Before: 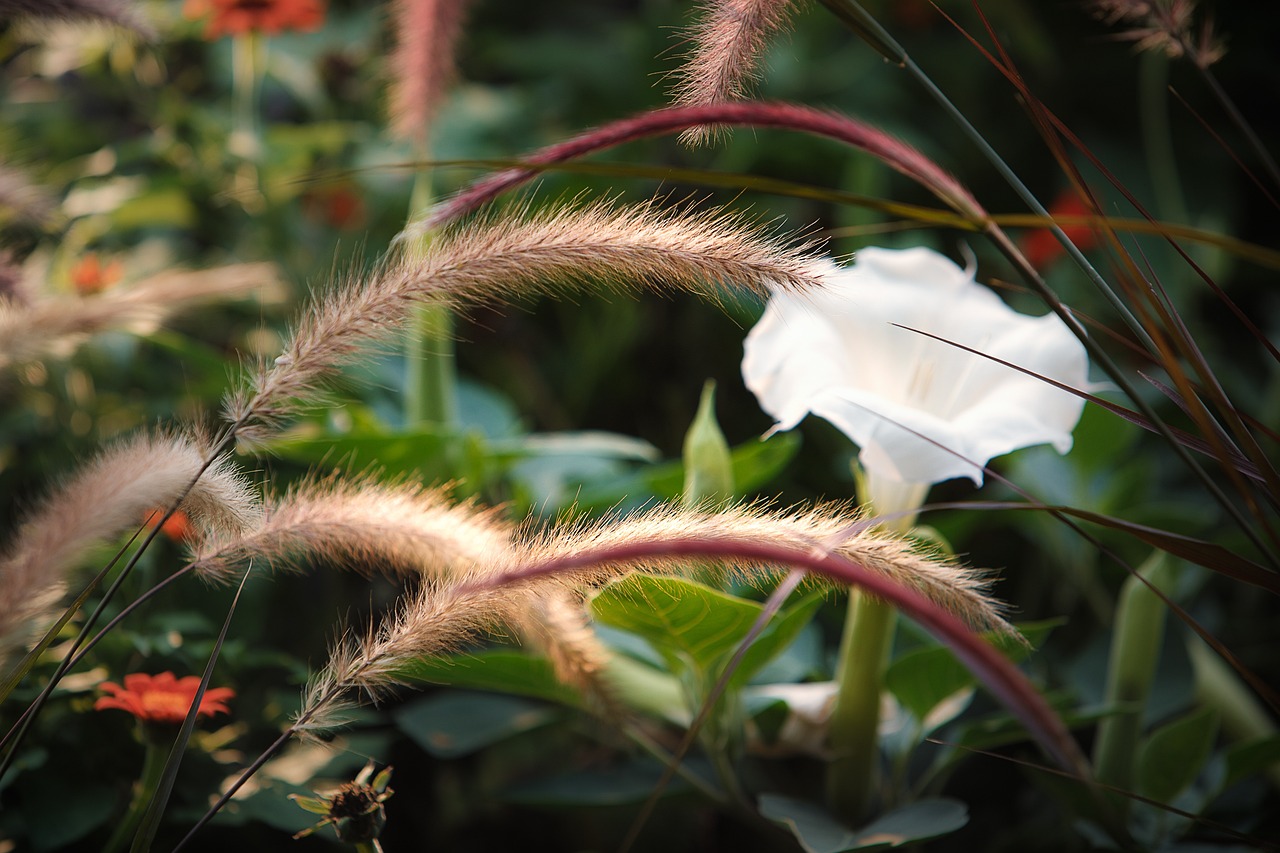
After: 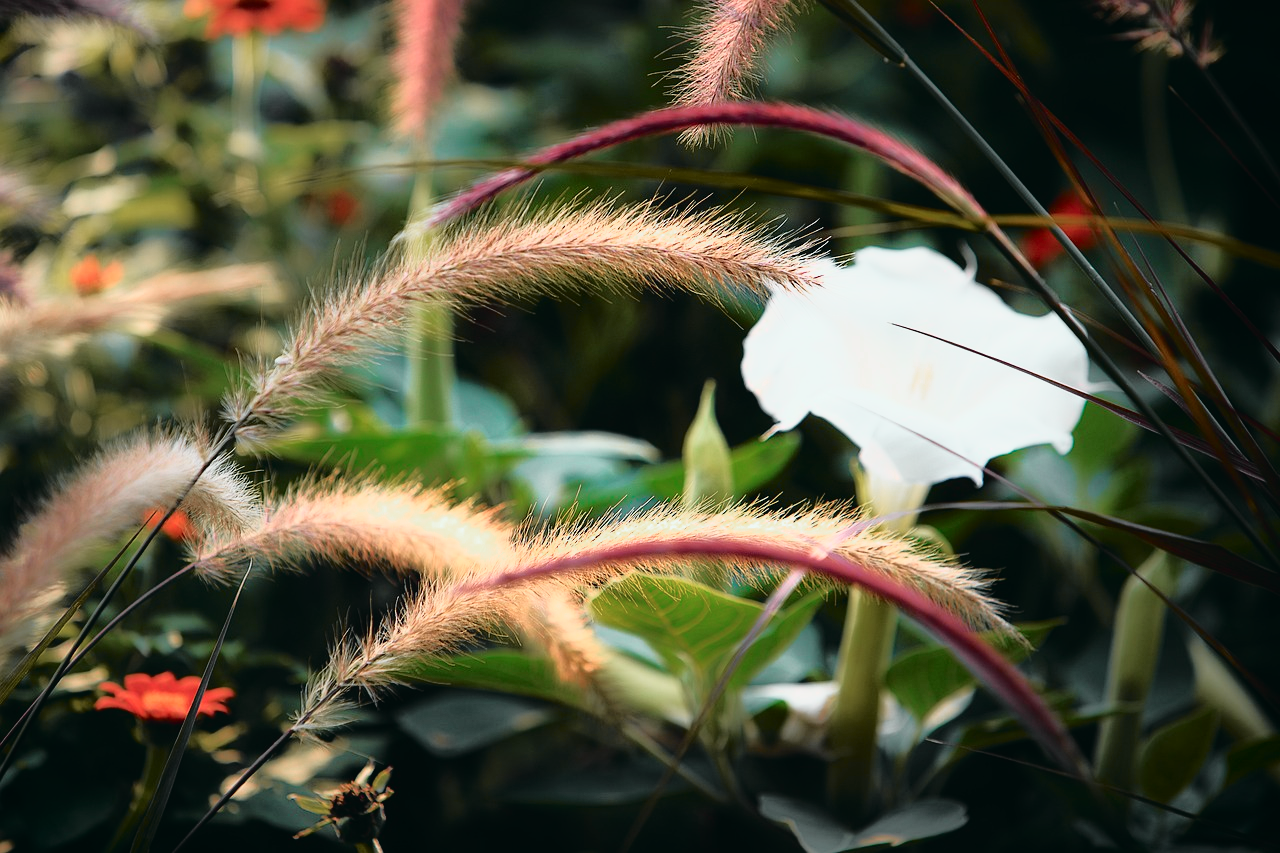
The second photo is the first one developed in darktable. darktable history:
color zones: curves: ch0 [(0, 0.5) (0.143, 0.5) (0.286, 0.456) (0.429, 0.5) (0.571, 0.5) (0.714, 0.5) (0.857, 0.5) (1, 0.5)]; ch1 [(0, 0.5) (0.143, 0.5) (0.286, 0.422) (0.429, 0.5) (0.571, 0.5) (0.714, 0.5) (0.857, 0.5) (1, 0.5)]
tone curve: curves: ch0 [(0, 0.015) (0.091, 0.055) (0.184, 0.159) (0.304, 0.382) (0.492, 0.579) (0.628, 0.755) (0.832, 0.932) (0.984, 0.963)]; ch1 [(0, 0) (0.34, 0.235) (0.46, 0.46) (0.515, 0.502) (0.553, 0.567) (0.764, 0.815) (1, 1)]; ch2 [(0, 0) (0.44, 0.458) (0.479, 0.492) (0.524, 0.507) (0.557, 0.567) (0.673, 0.699) (1, 1)], color space Lab, independent channels, preserve colors none
